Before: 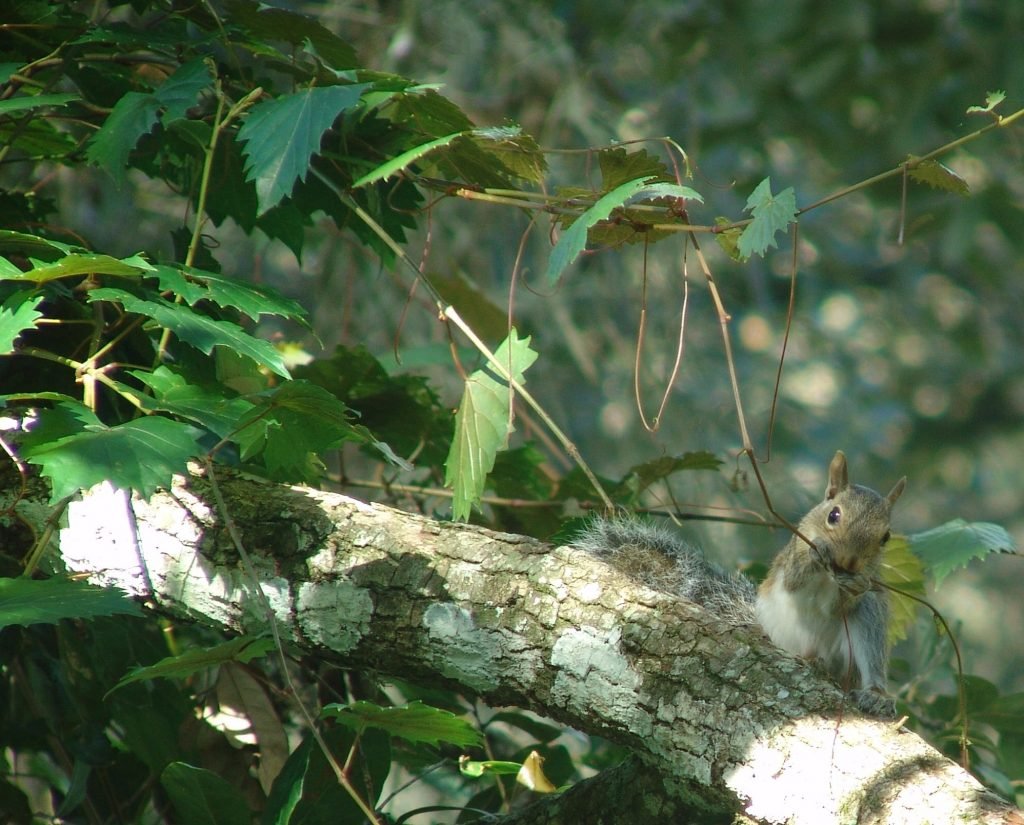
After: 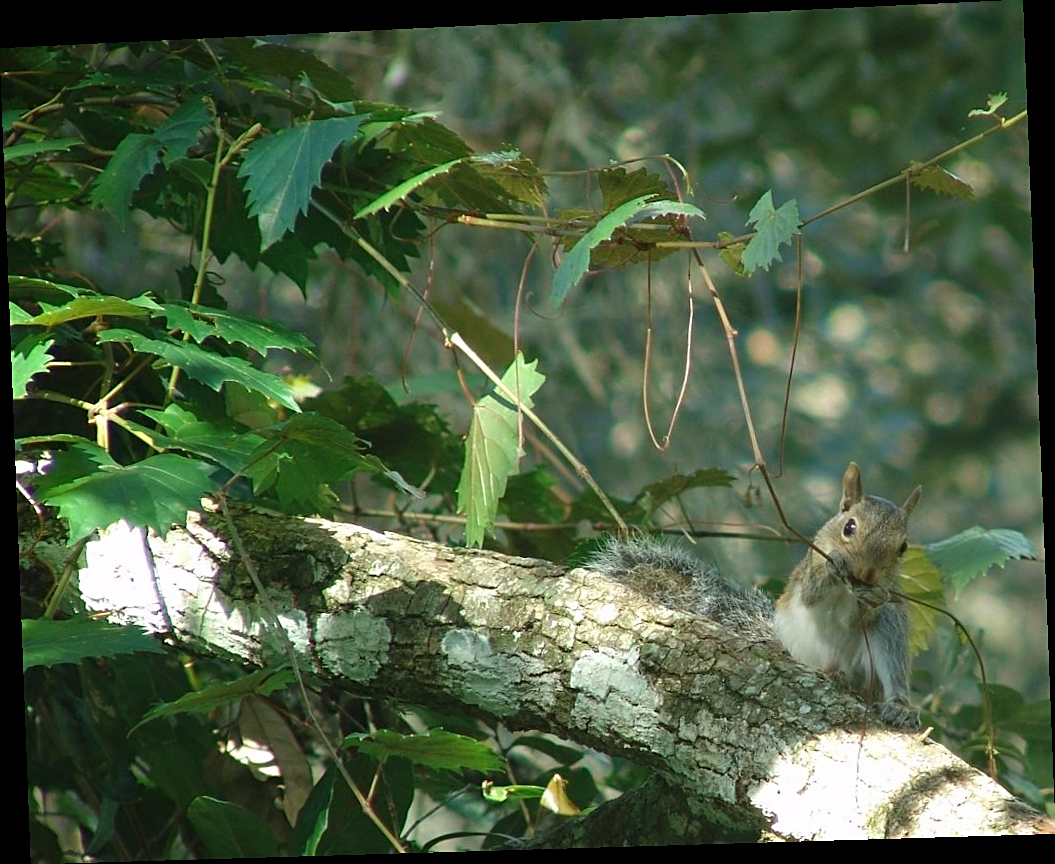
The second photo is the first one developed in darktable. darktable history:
sharpen: on, module defaults
rotate and perspective: rotation -2.22°, lens shift (horizontal) -0.022, automatic cropping off
